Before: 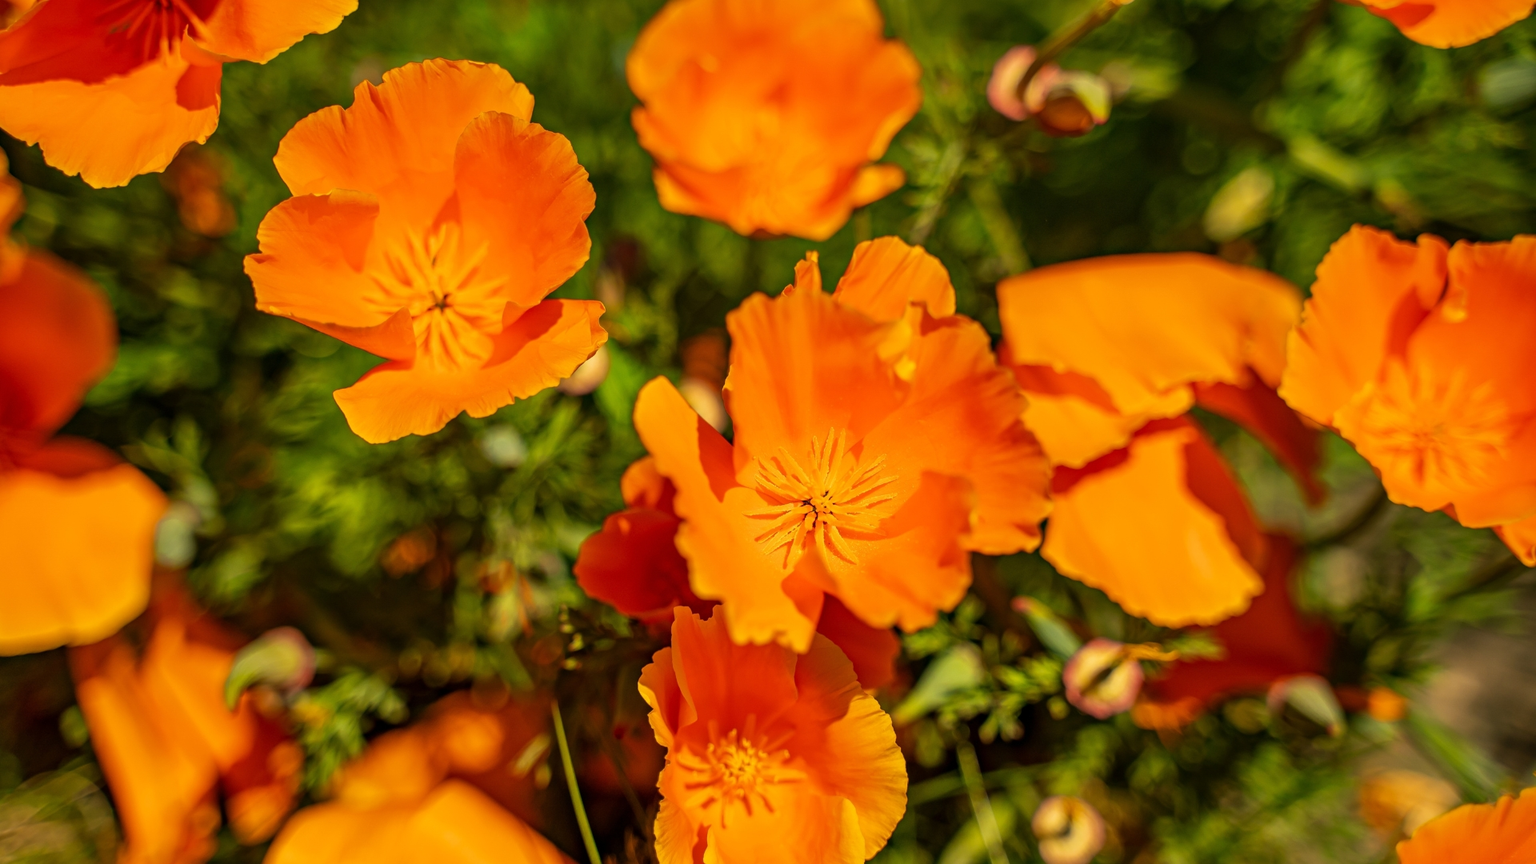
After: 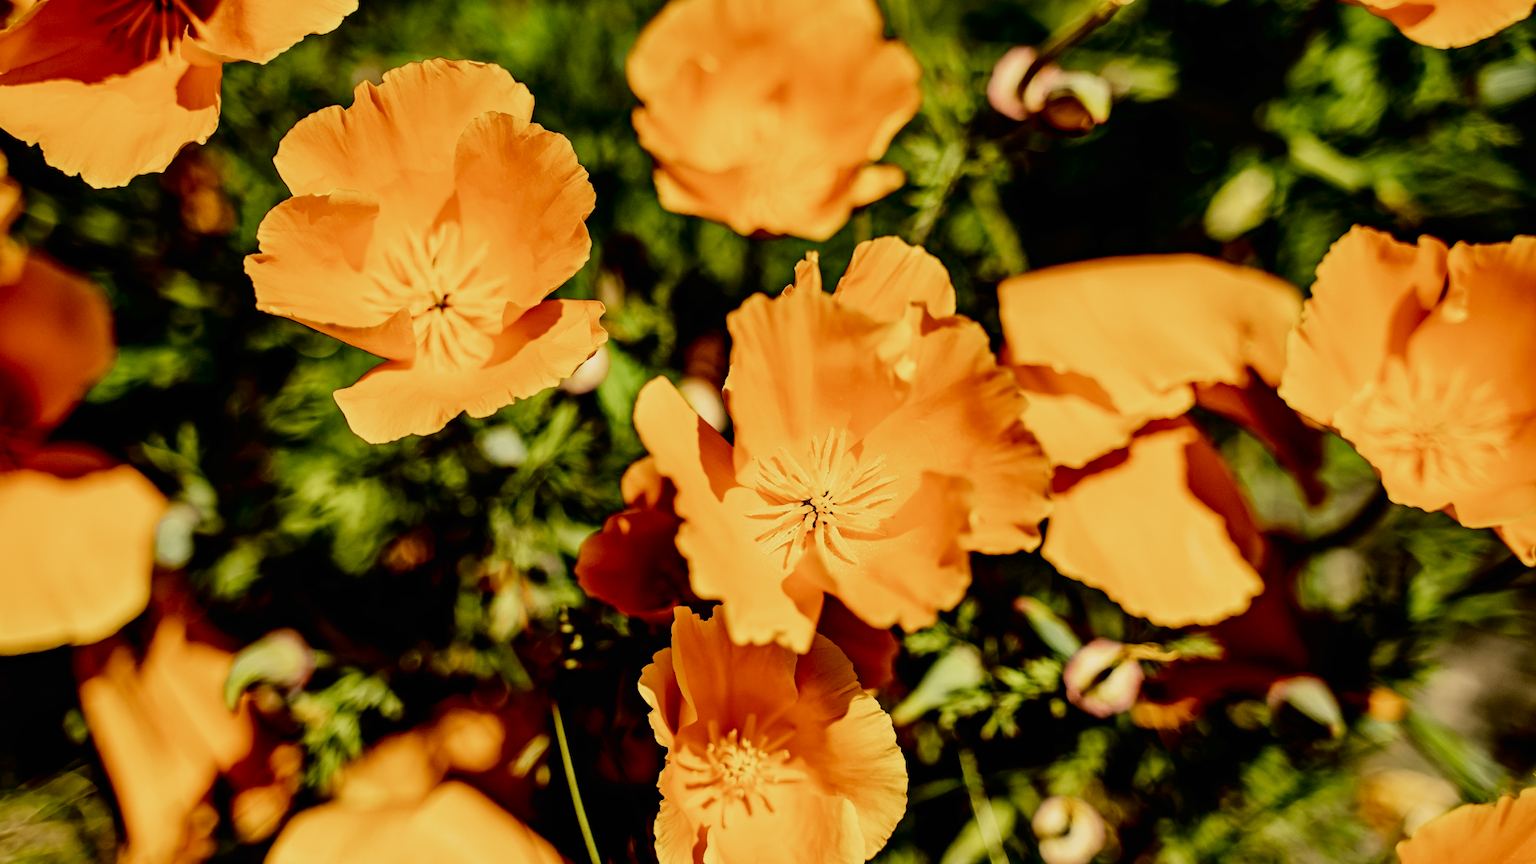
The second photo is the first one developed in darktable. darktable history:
tone curve: curves: ch0 [(0, 0) (0.003, 0.006) (0.011, 0.007) (0.025, 0.009) (0.044, 0.012) (0.069, 0.021) (0.1, 0.036) (0.136, 0.056) (0.177, 0.105) (0.224, 0.165) (0.277, 0.251) (0.335, 0.344) (0.399, 0.439) (0.468, 0.532) (0.543, 0.628) (0.623, 0.718) (0.709, 0.797) (0.801, 0.874) (0.898, 0.943) (1, 1)], color space Lab, independent channels, preserve colors none
filmic rgb: black relative exposure -5.07 EV, white relative exposure 3.96 EV, hardness 2.89, contrast 1.098, highlights saturation mix -19.72%, preserve chrominance no, color science v4 (2020), contrast in shadows soft, contrast in highlights soft
exposure: black level correction 0.007, exposure 0.16 EV, compensate highlight preservation false
contrast brightness saturation: contrast 0.038, saturation 0.155
